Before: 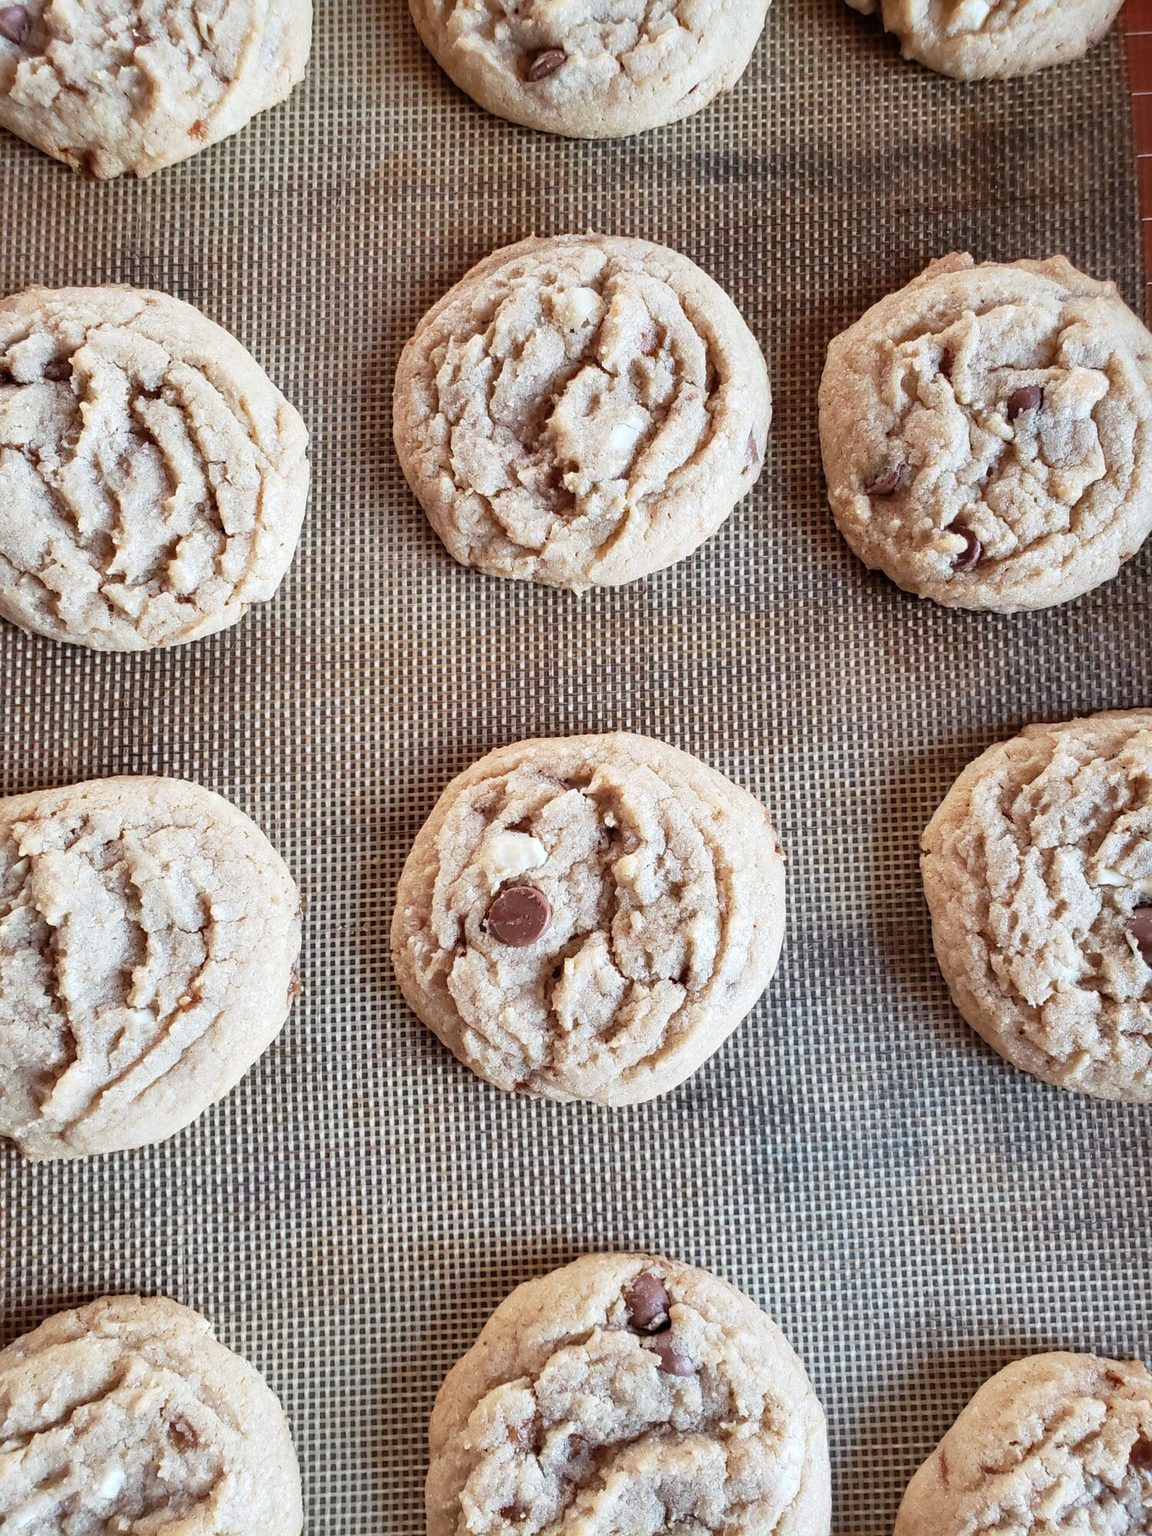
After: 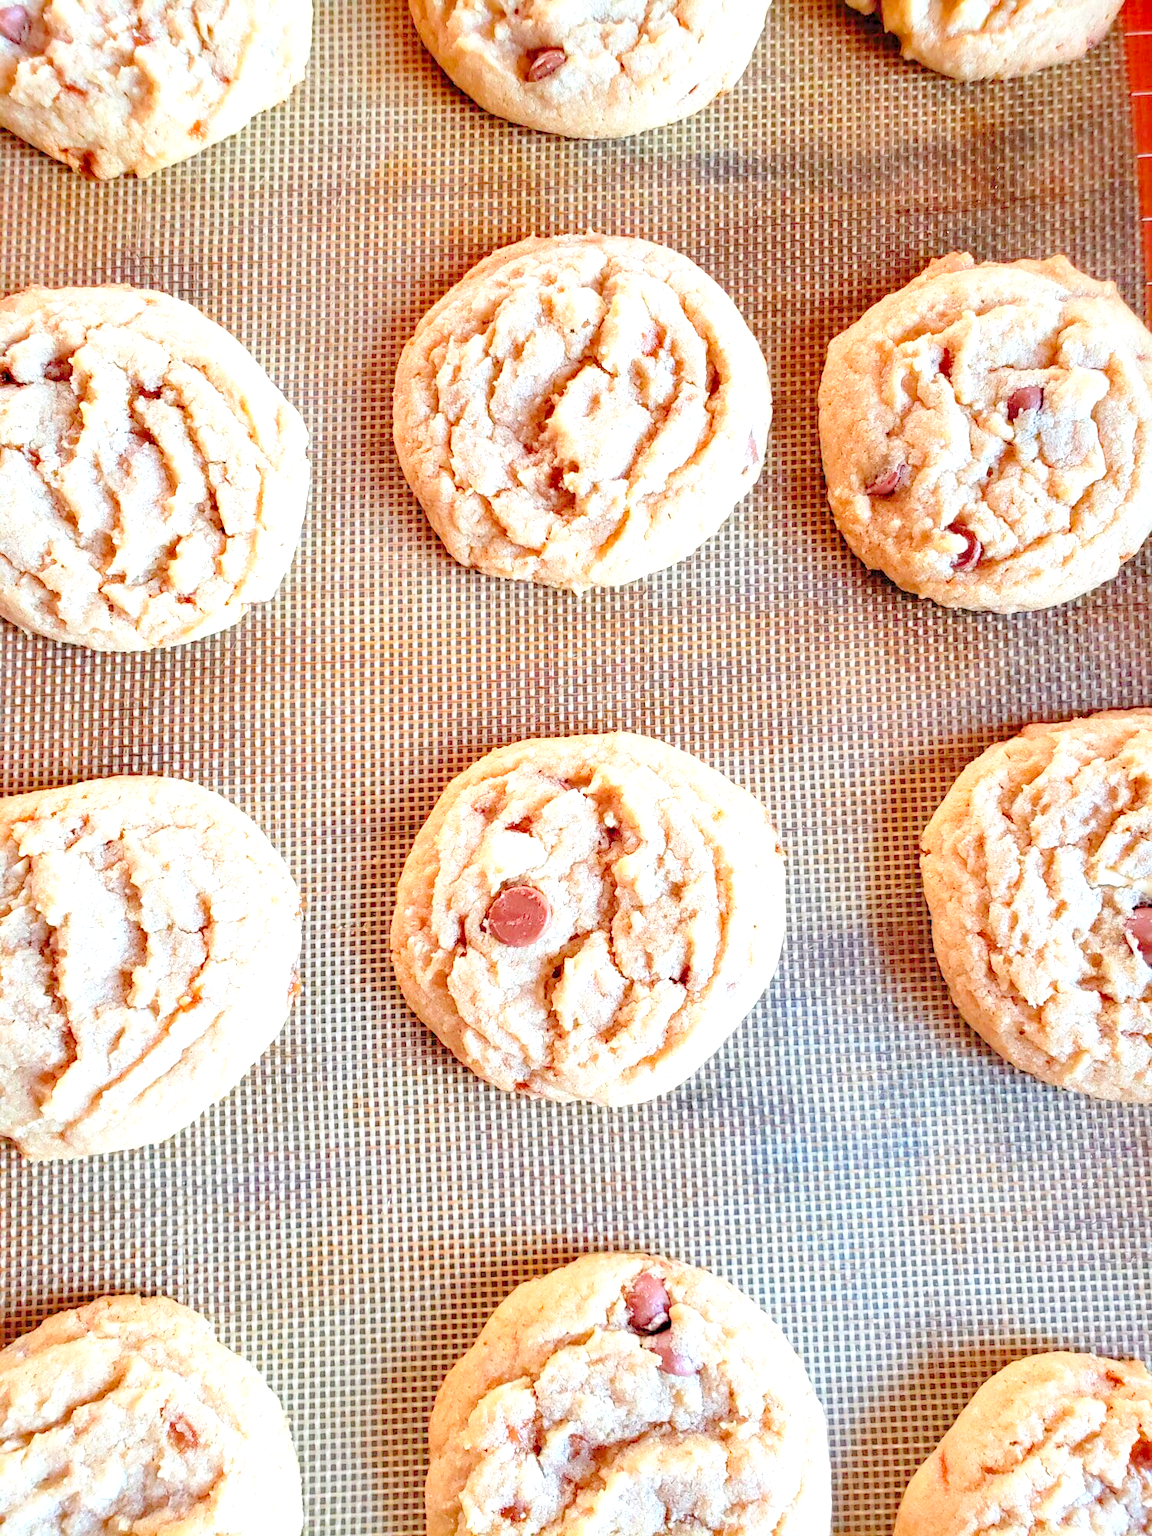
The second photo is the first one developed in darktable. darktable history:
levels: levels [0.008, 0.318, 0.836]
color balance rgb: power › hue 314.33°, perceptual saturation grading › global saturation 25.41%, global vibrance 20%
